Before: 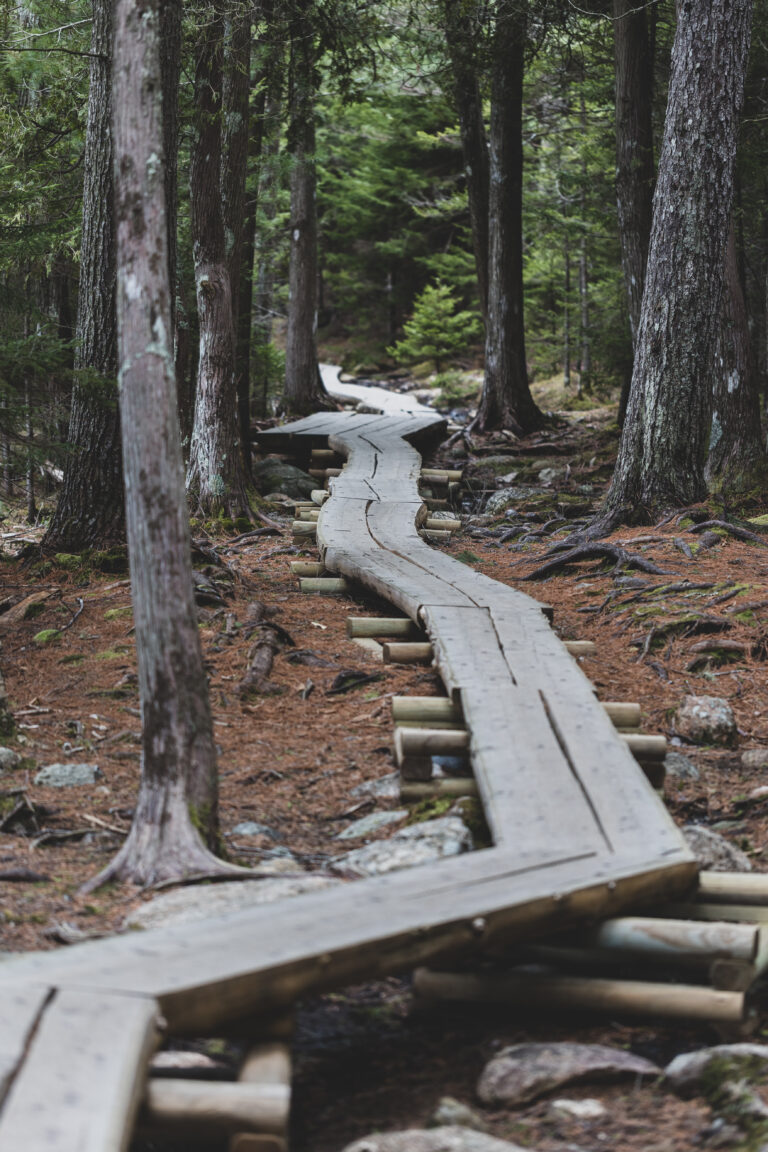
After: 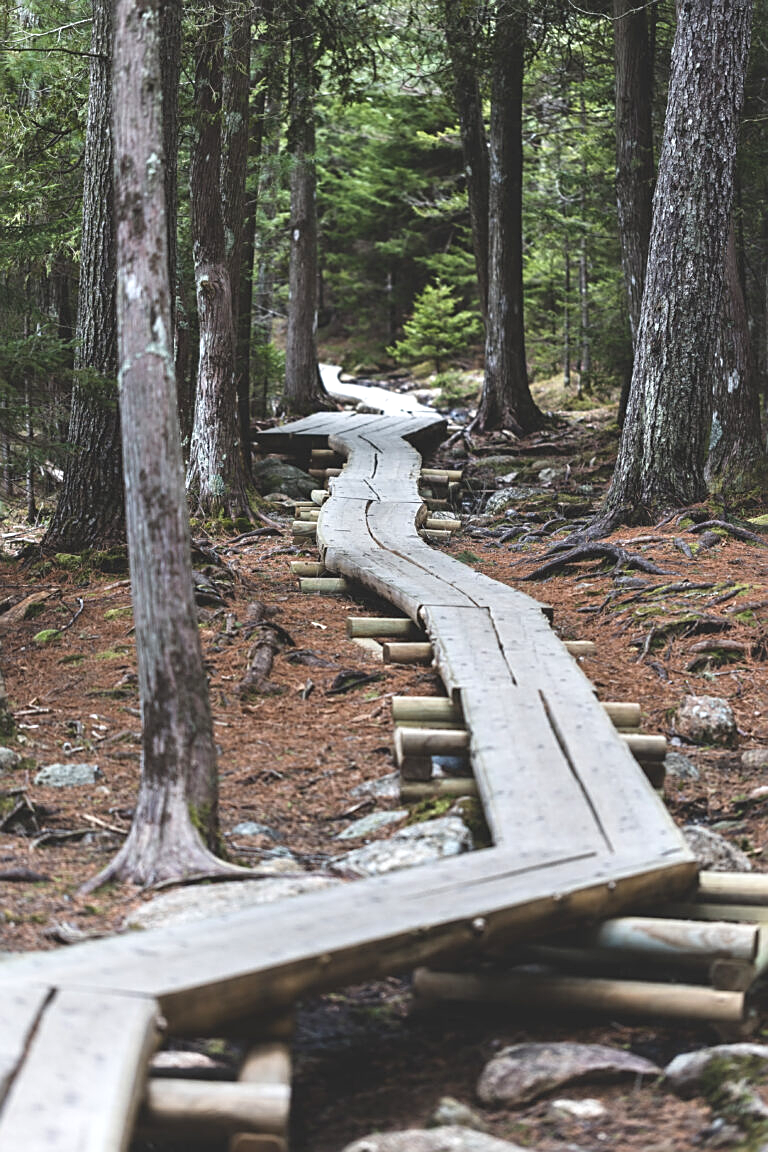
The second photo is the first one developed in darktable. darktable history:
sharpen: on, module defaults
exposure: exposure 0.609 EV, compensate exposure bias true, compensate highlight preservation false
